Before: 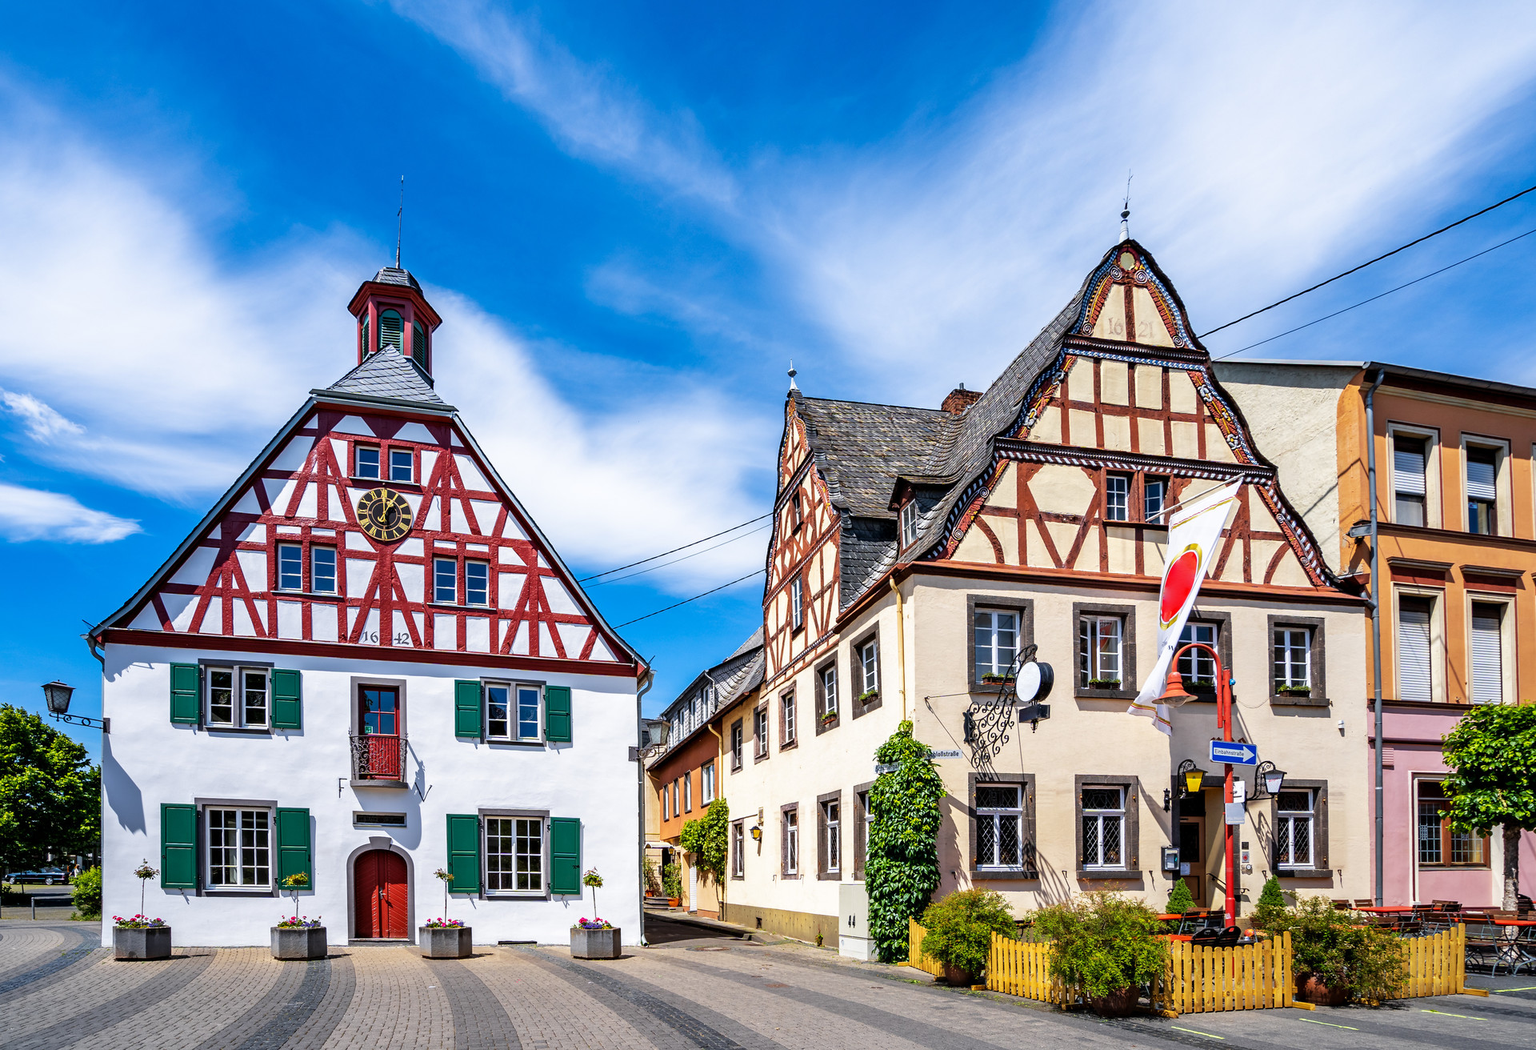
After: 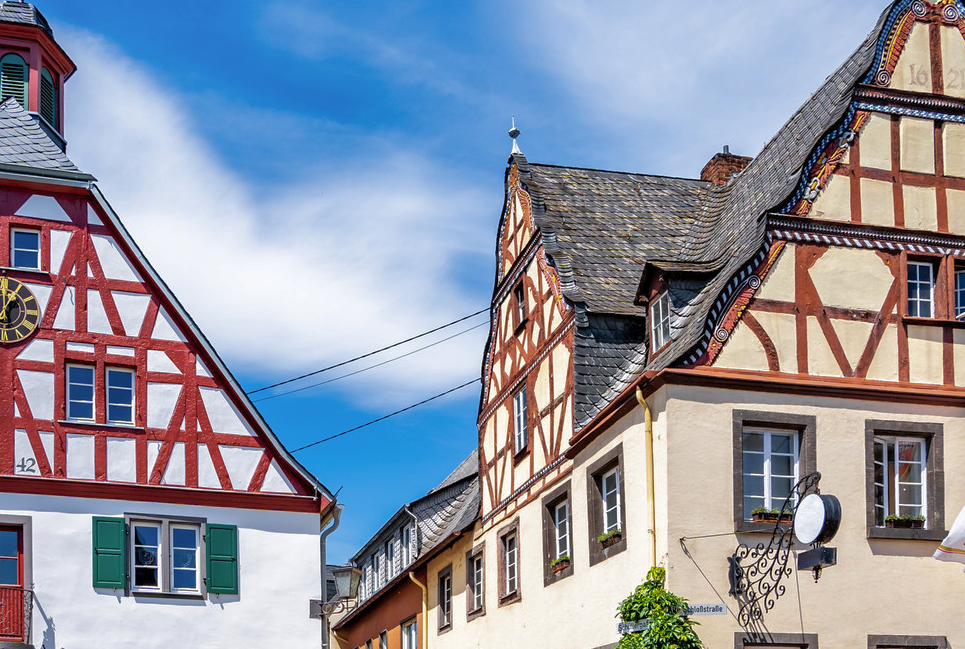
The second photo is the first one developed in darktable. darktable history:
contrast brightness saturation: saturation -0.092
crop: left 24.828%, top 25.392%, right 24.873%, bottom 25.103%
shadows and highlights: on, module defaults
